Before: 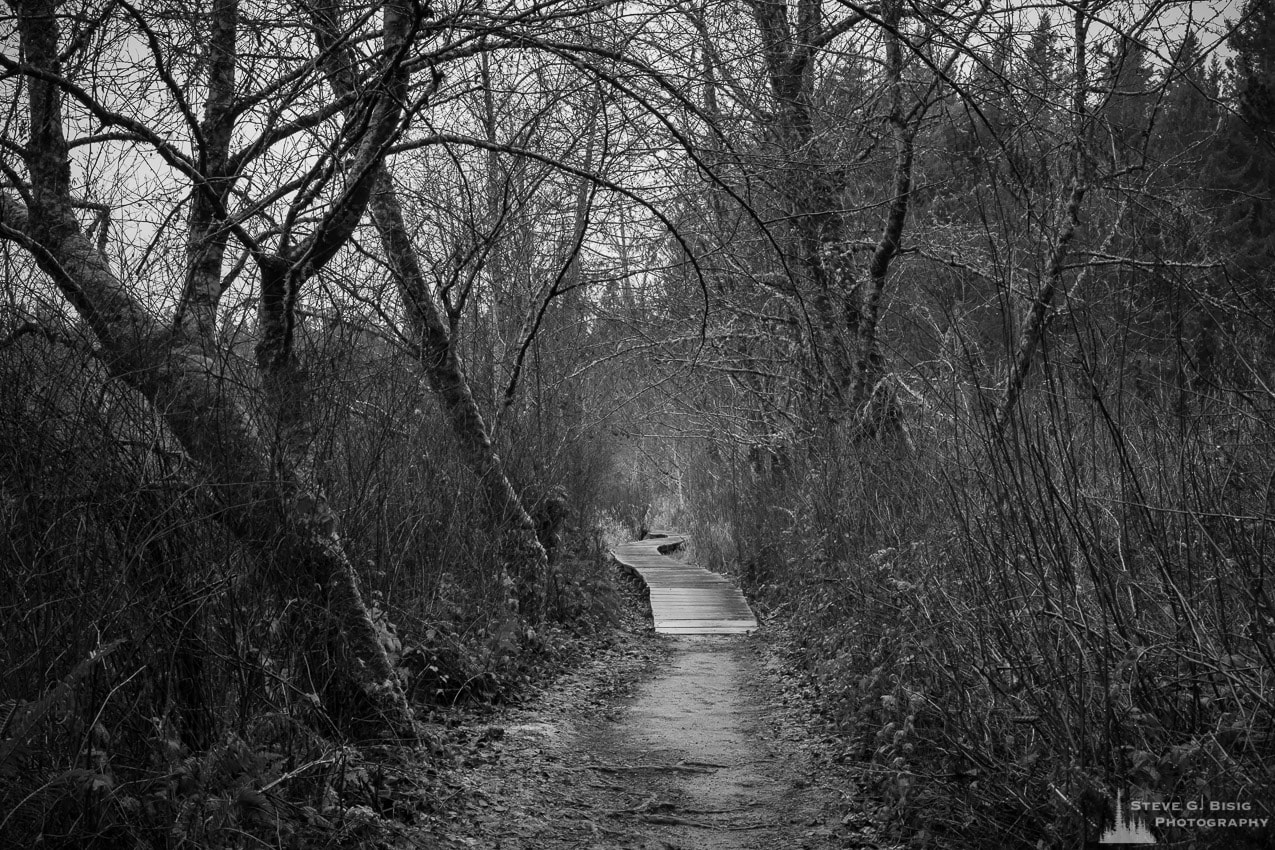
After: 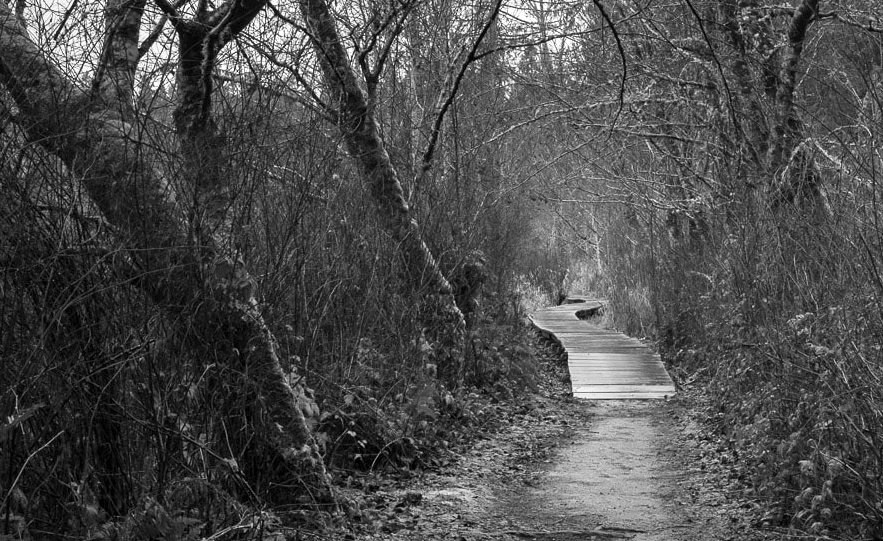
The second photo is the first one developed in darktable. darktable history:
exposure: exposure 0.507 EV, compensate highlight preservation false
color balance rgb: linear chroma grading › global chroma 9.31%, global vibrance 41.49%
white balance: red 1.066, blue 1.119
crop: left 6.488%, top 27.668%, right 24.183%, bottom 8.656%
monochrome: a -35.87, b 49.73, size 1.7
